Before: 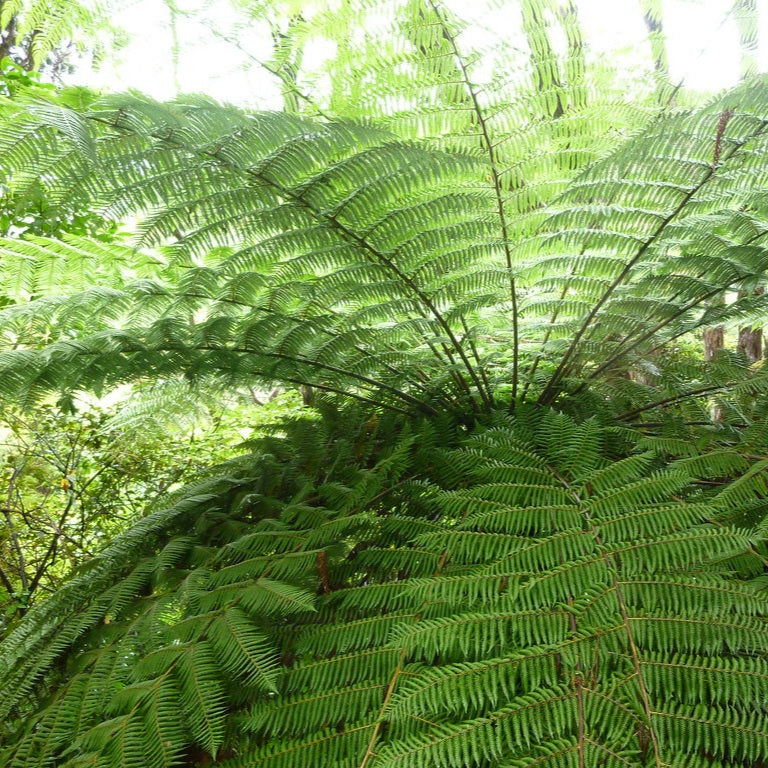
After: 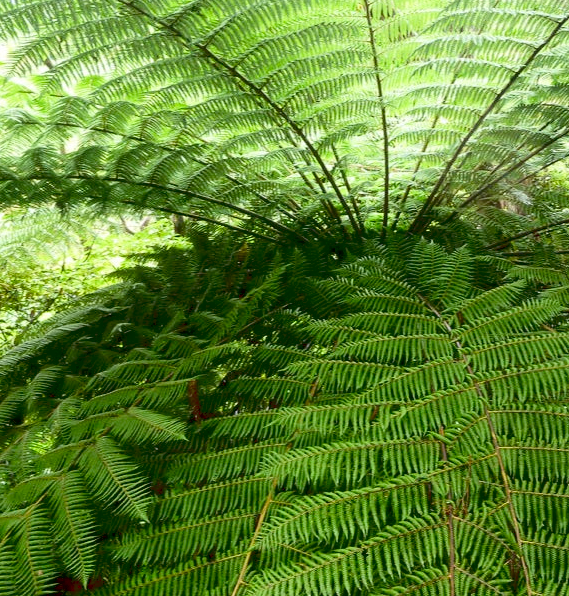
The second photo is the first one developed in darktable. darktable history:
crop: left 16.873%, top 22.361%, right 8.933%
tone curve: curves: ch0 [(0, 0) (0.003, 0.065) (0.011, 0.072) (0.025, 0.09) (0.044, 0.104) (0.069, 0.116) (0.1, 0.127) (0.136, 0.15) (0.177, 0.184) (0.224, 0.223) (0.277, 0.28) (0.335, 0.361) (0.399, 0.443) (0.468, 0.525) (0.543, 0.616) (0.623, 0.713) (0.709, 0.79) (0.801, 0.866) (0.898, 0.933) (1, 1)], color space Lab, linked channels, preserve colors none
exposure: black level correction 0.01, exposure 0.011 EV, compensate highlight preservation false
